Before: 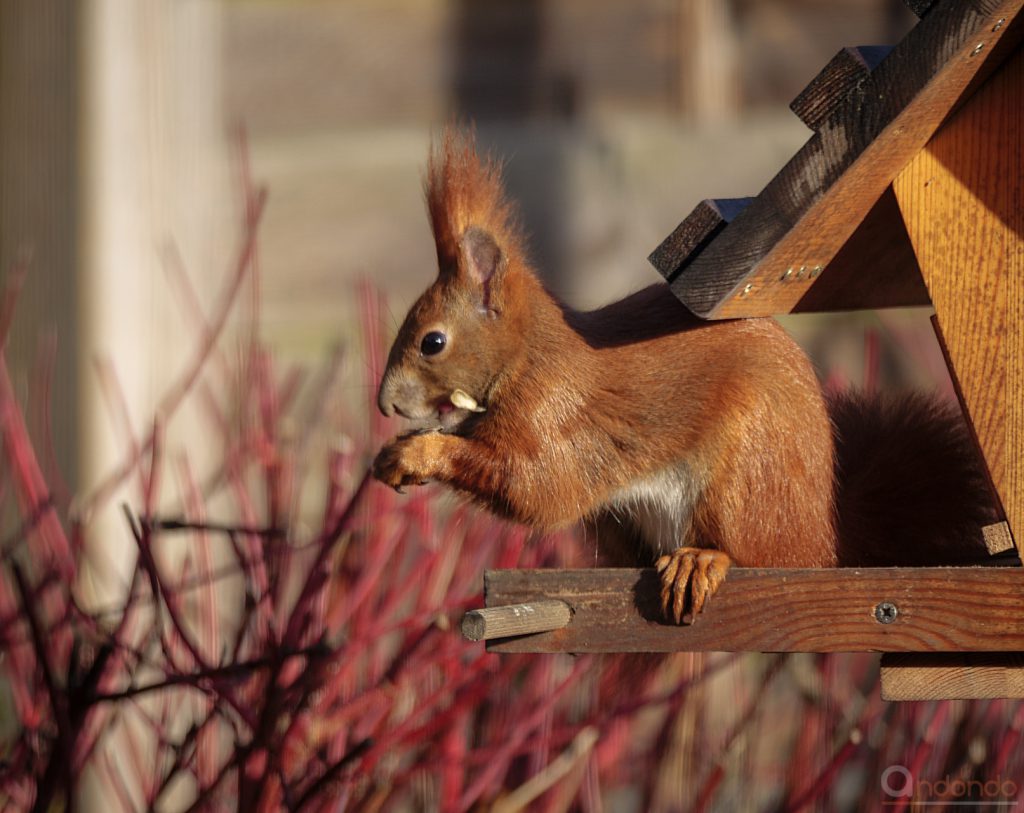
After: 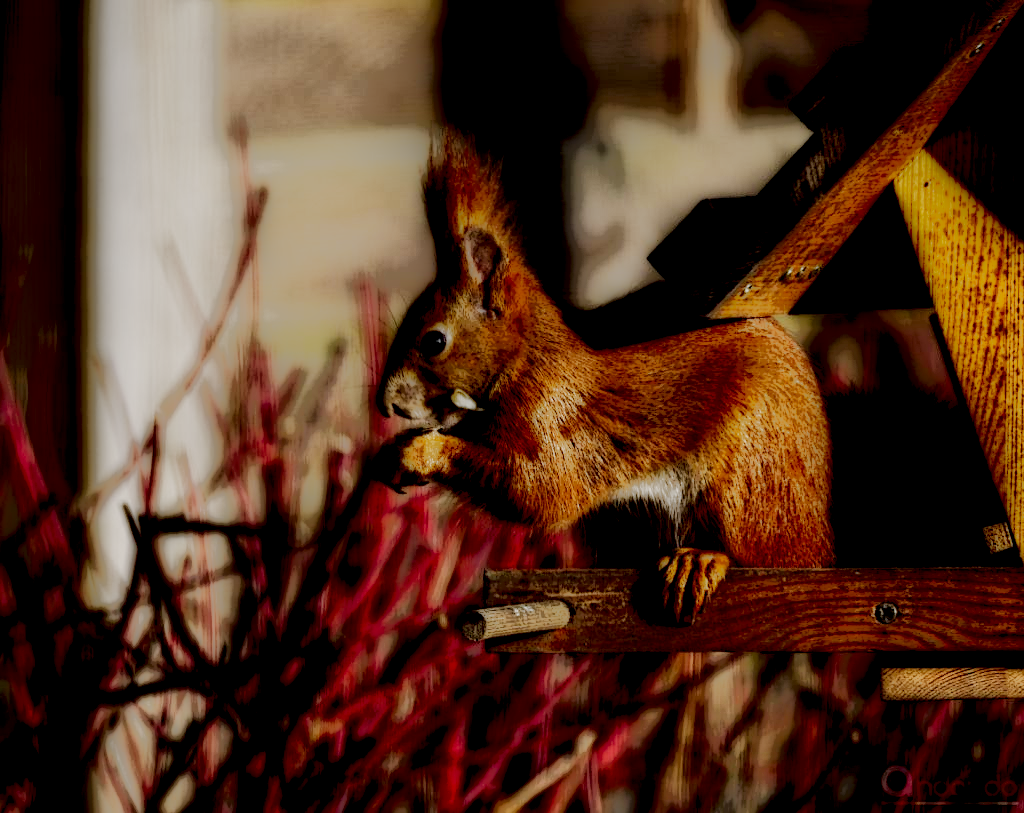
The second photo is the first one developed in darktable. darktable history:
tone equalizer: -8 EV -0.749 EV, -7 EV -0.678 EV, -6 EV -0.562 EV, -5 EV -0.363 EV, -3 EV 0.383 EV, -2 EV 0.6 EV, -1 EV 0.68 EV, +0 EV 0.723 EV, edges refinement/feathering 500, mask exposure compensation -1.57 EV, preserve details no
local contrast: highlights 2%, shadows 241%, detail 164%, midtone range 0.001
tone curve: curves: ch0 [(0, 0.022) (0.177, 0.086) (0.392, 0.438) (0.704, 0.844) (0.858, 0.938) (1, 0.981)]; ch1 [(0, 0) (0.402, 0.36) (0.476, 0.456) (0.498, 0.497) (0.518, 0.521) (0.58, 0.598) (0.619, 0.65) (0.692, 0.737) (1, 1)]; ch2 [(0, 0) (0.415, 0.438) (0.483, 0.499) (0.503, 0.503) (0.526, 0.532) (0.563, 0.604) (0.626, 0.697) (0.699, 0.753) (0.997, 0.858)], preserve colors none
color calibration: gray › normalize channels true, illuminant same as pipeline (D50), adaptation none (bypass), x 0.333, y 0.333, temperature 5019.23 K, gamut compression 0.03
